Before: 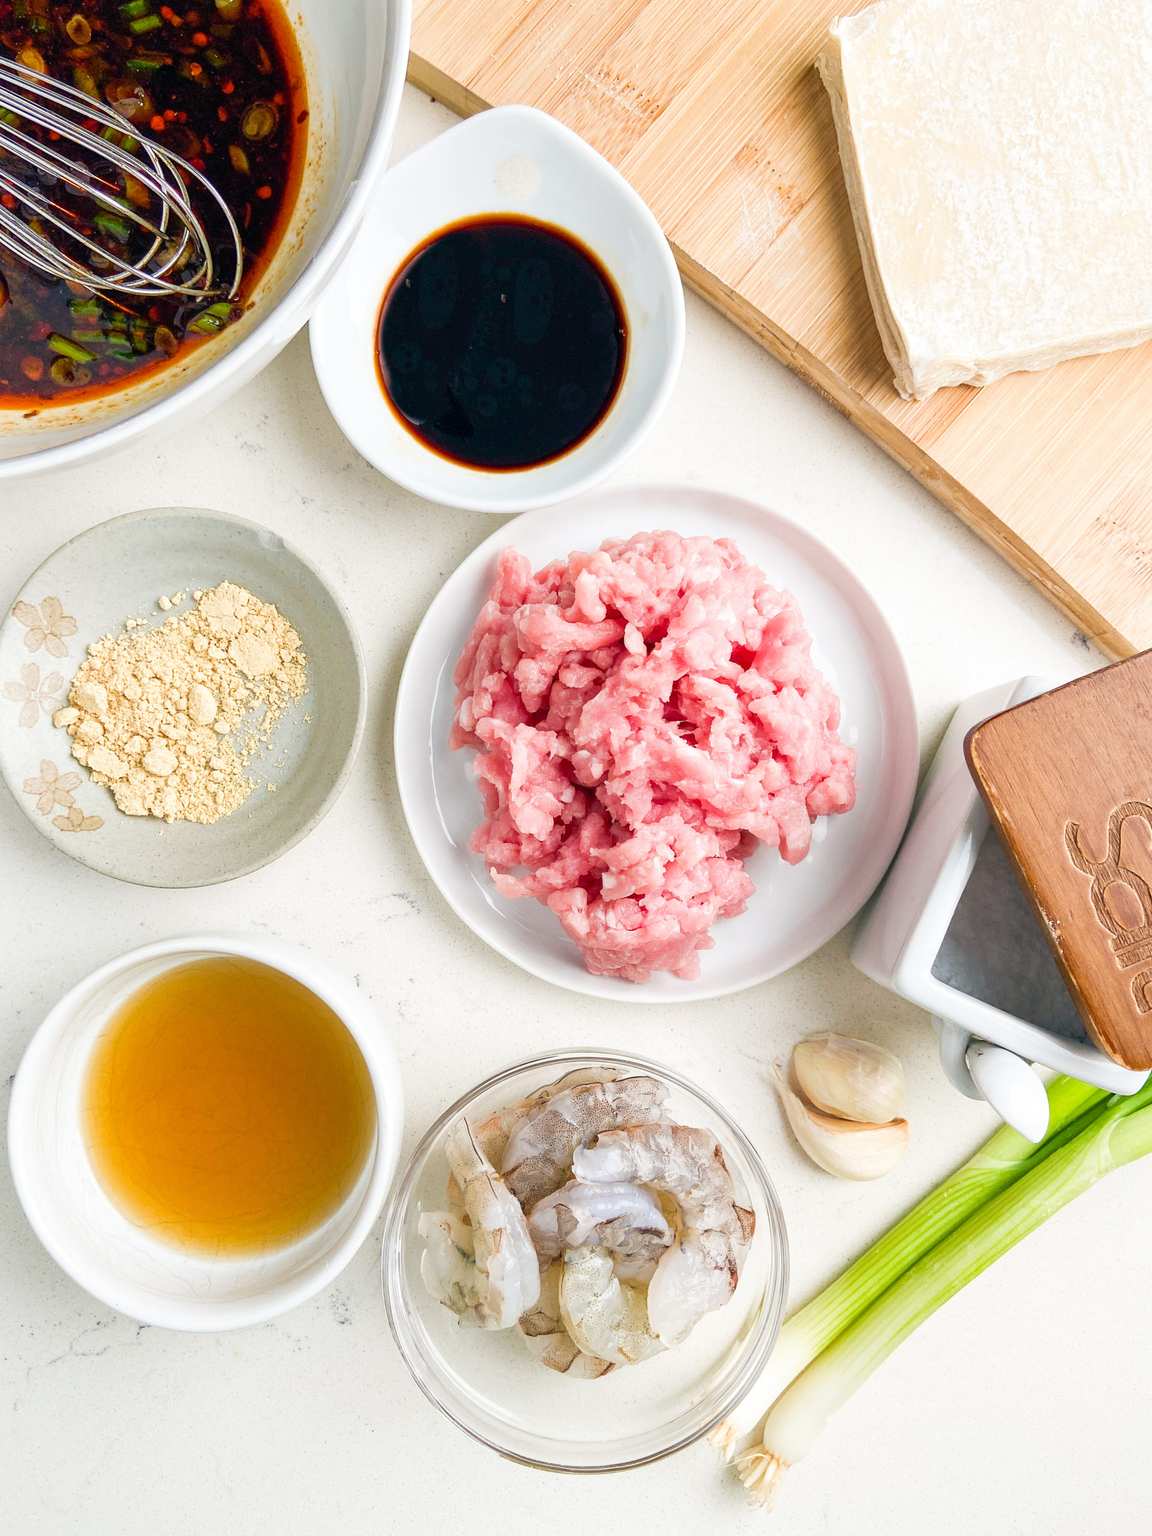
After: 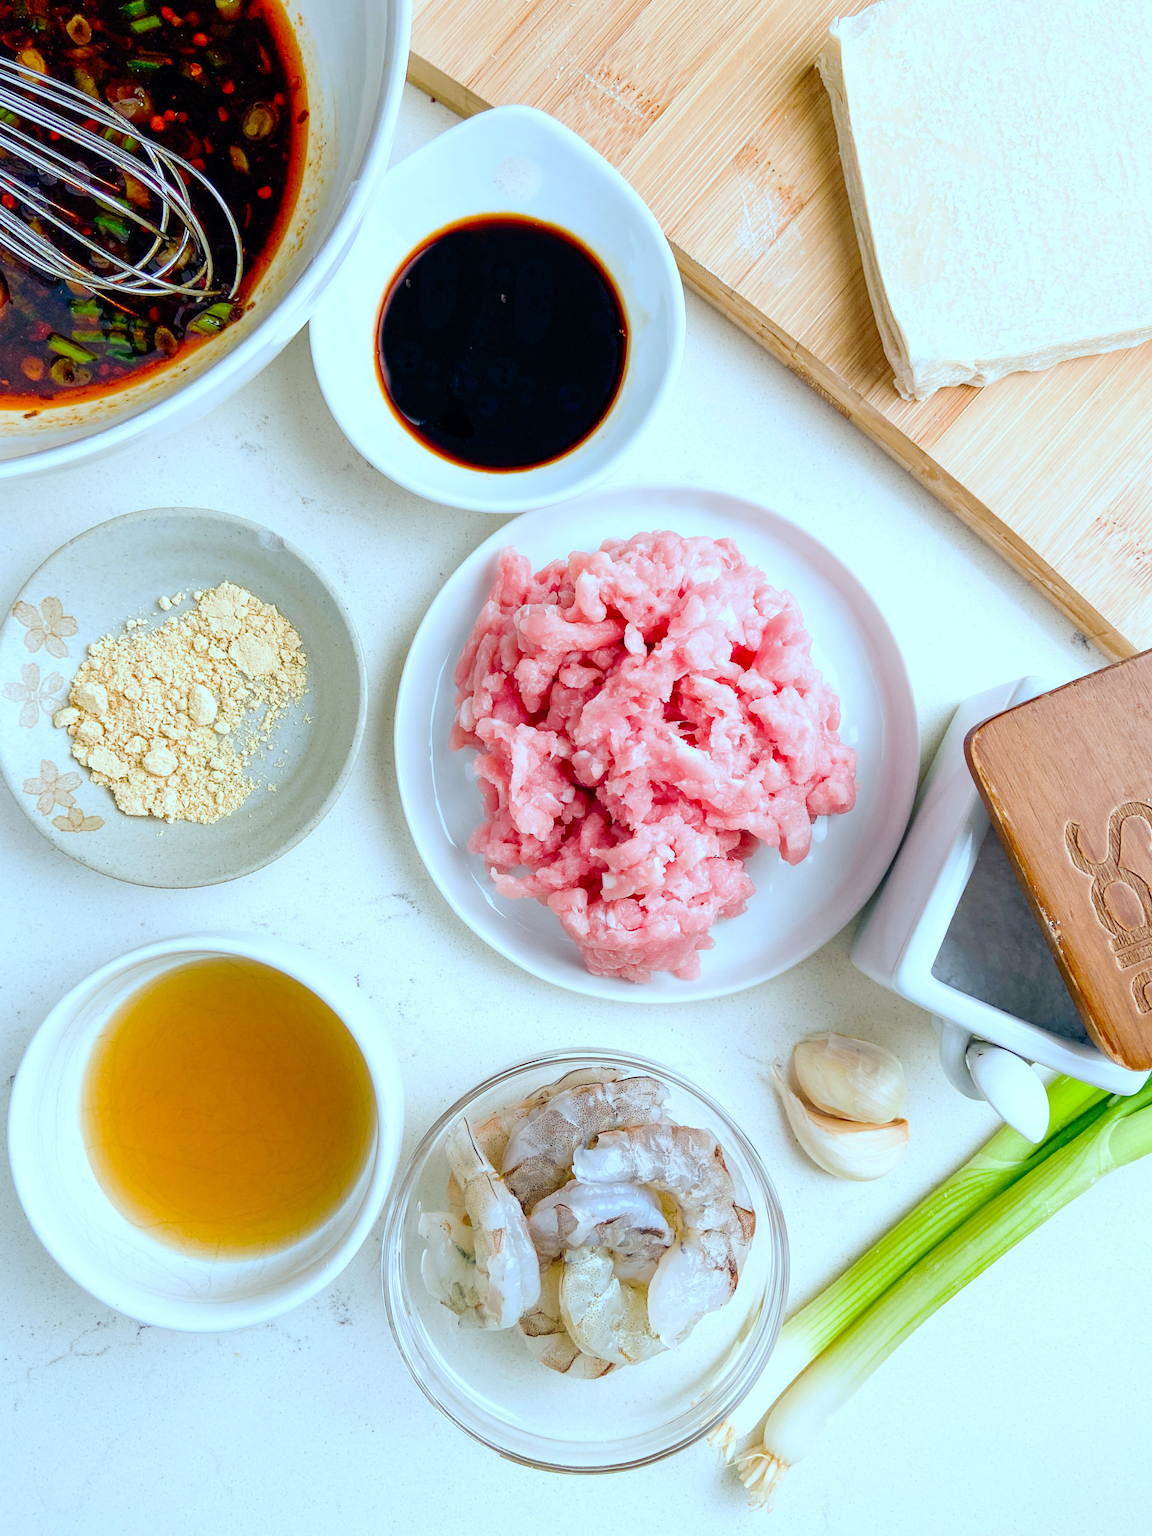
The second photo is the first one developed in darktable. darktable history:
contrast brightness saturation: contrast 0.04, saturation 0.16
color calibration: illuminant F (fluorescent), F source F9 (Cool White Deluxe 4150 K) – high CRI, x 0.374, y 0.373, temperature 4158.34 K
tone curve: curves: ch0 [(0, 0) (0.003, 0.001) (0.011, 0.002) (0.025, 0.007) (0.044, 0.015) (0.069, 0.022) (0.1, 0.03) (0.136, 0.056) (0.177, 0.115) (0.224, 0.177) (0.277, 0.244) (0.335, 0.322) (0.399, 0.398) (0.468, 0.471) (0.543, 0.545) (0.623, 0.614) (0.709, 0.685) (0.801, 0.765) (0.898, 0.867) (1, 1)], preserve colors none
